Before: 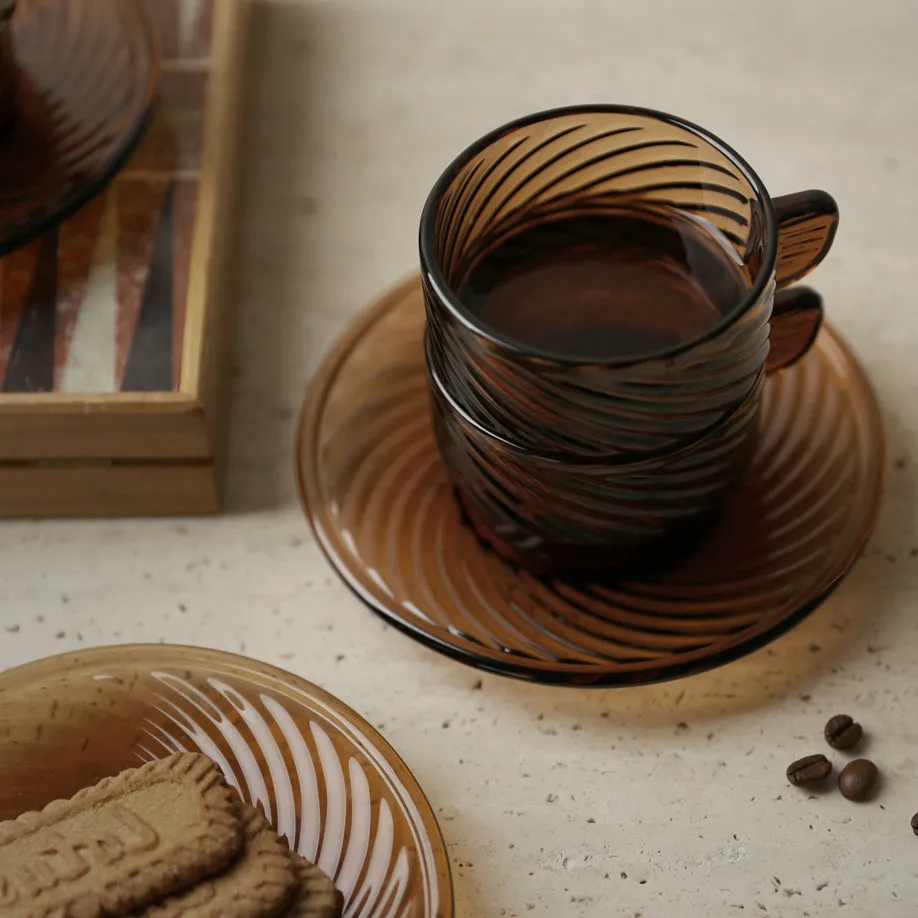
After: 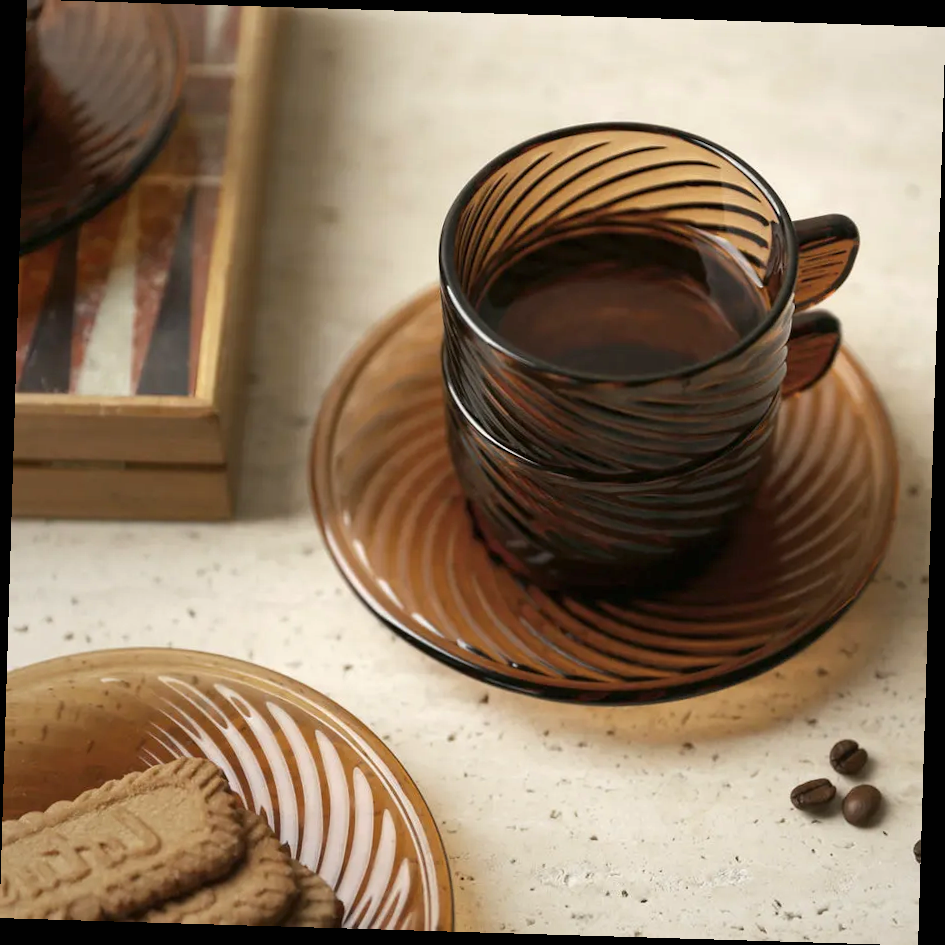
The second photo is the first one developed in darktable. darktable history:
exposure: black level correction 0, exposure 0.7 EV, compensate exposure bias true, compensate highlight preservation false
rotate and perspective: rotation 1.72°, automatic cropping off
